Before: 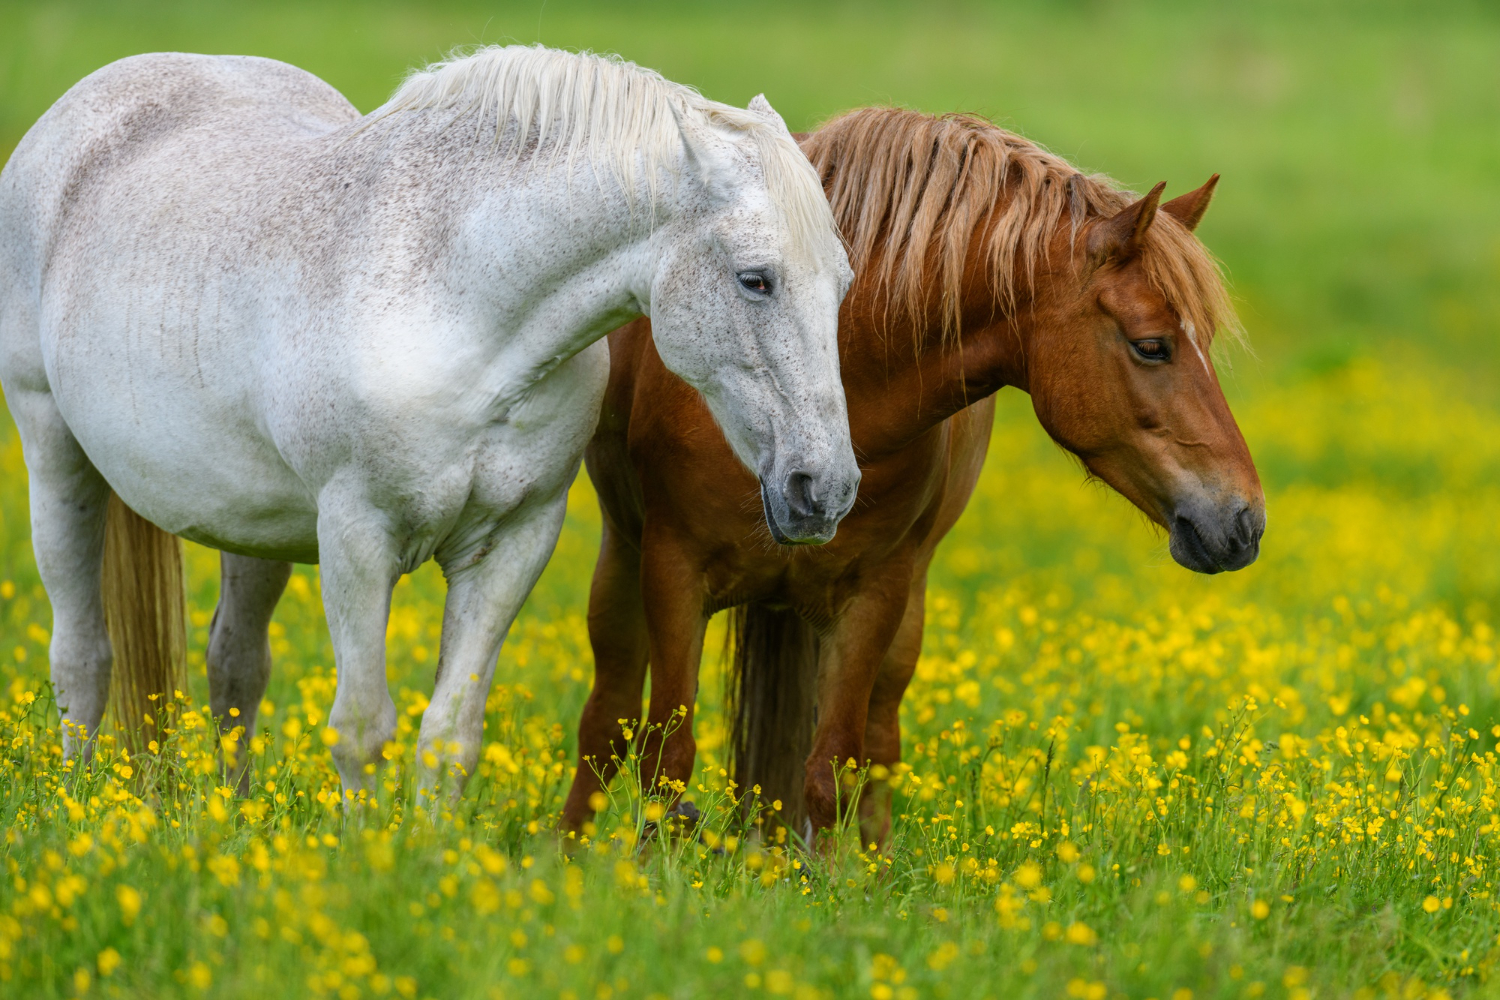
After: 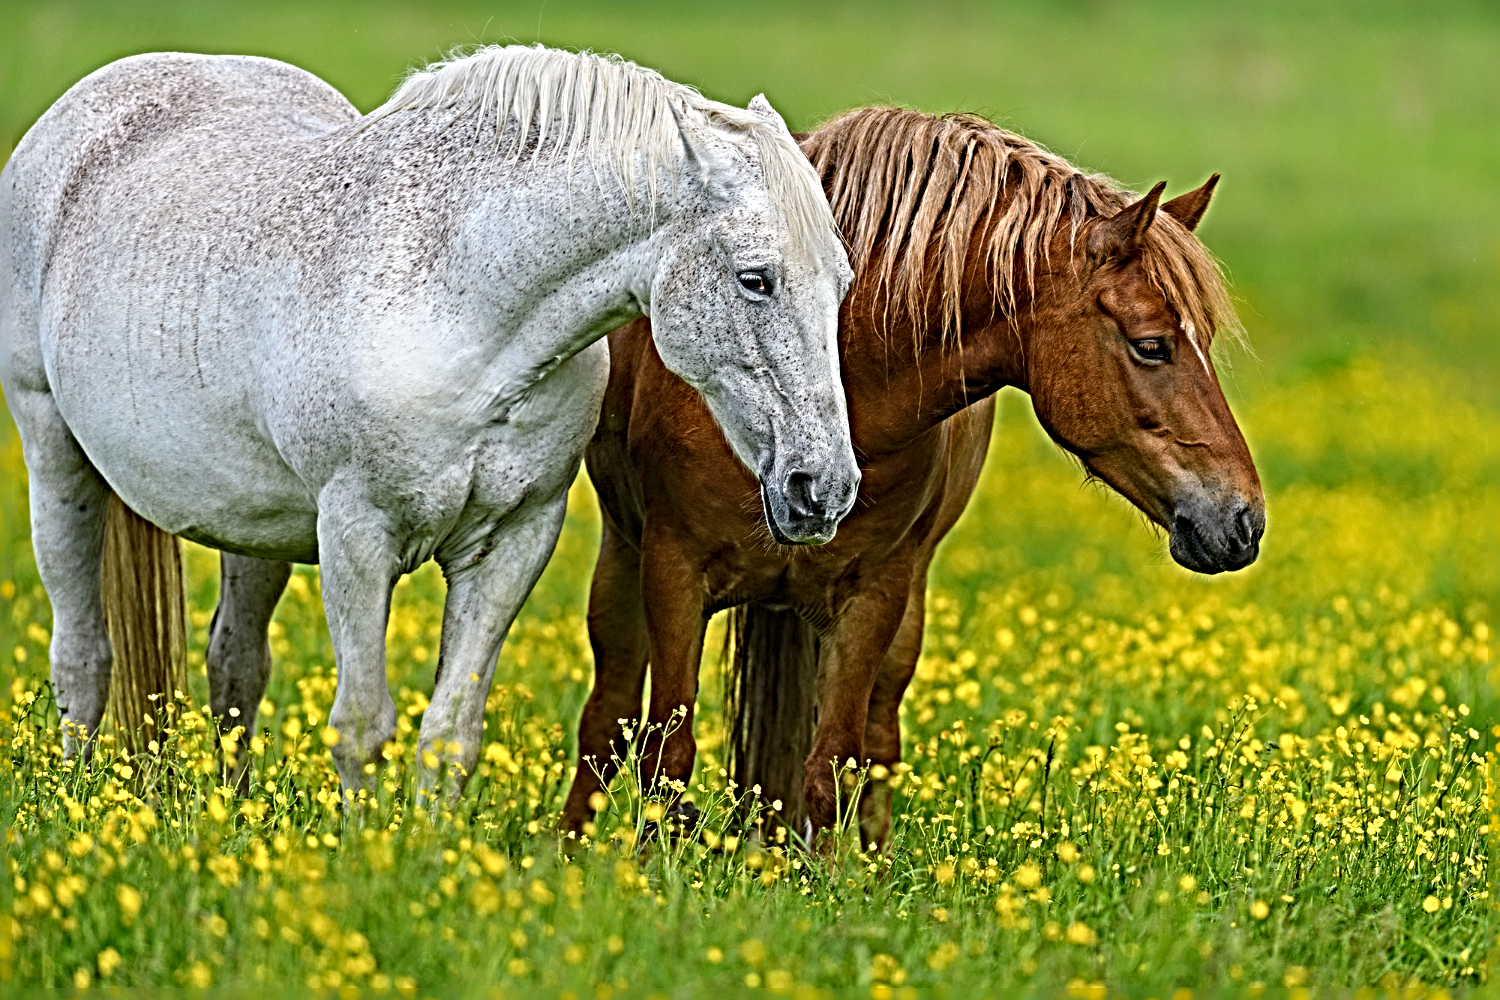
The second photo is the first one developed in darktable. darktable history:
sharpen: radius 6.291, amount 1.805, threshold 0.236
